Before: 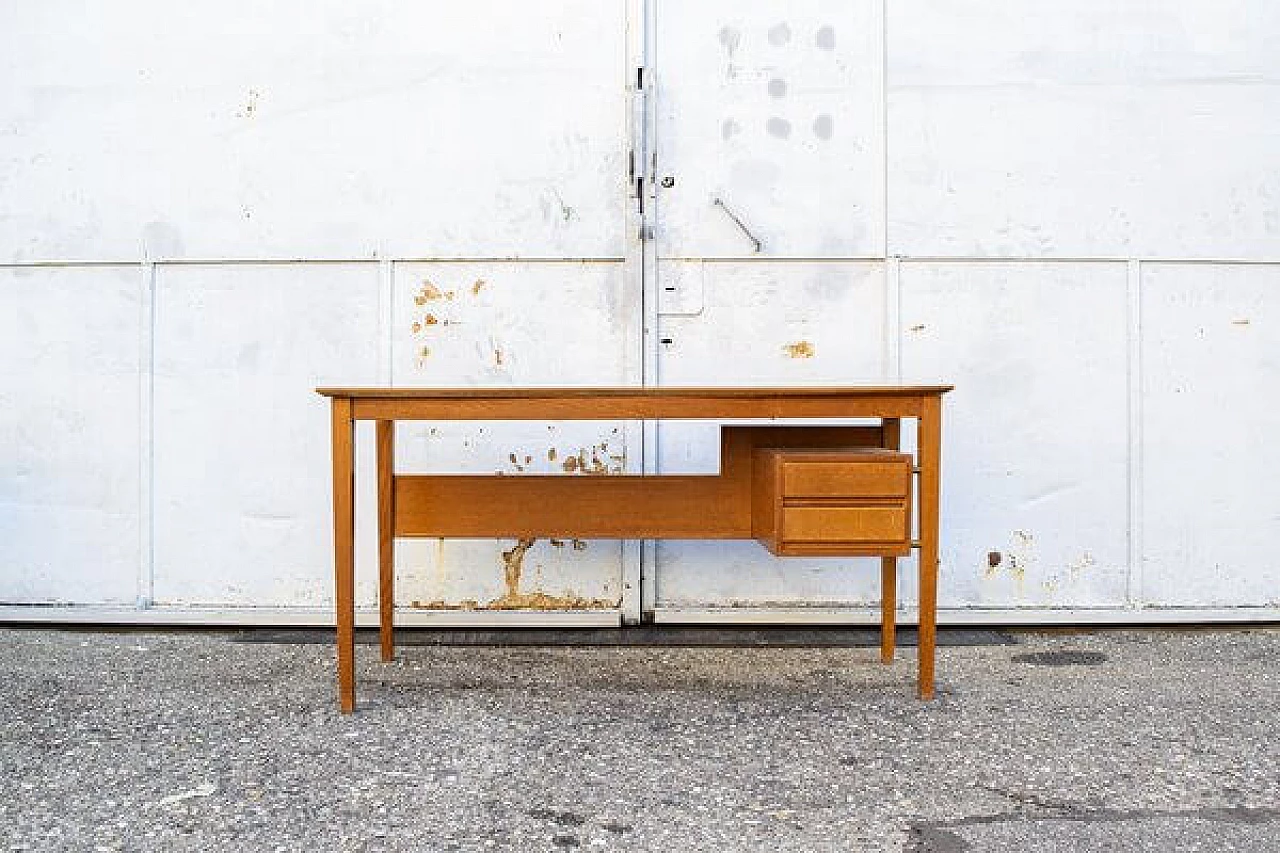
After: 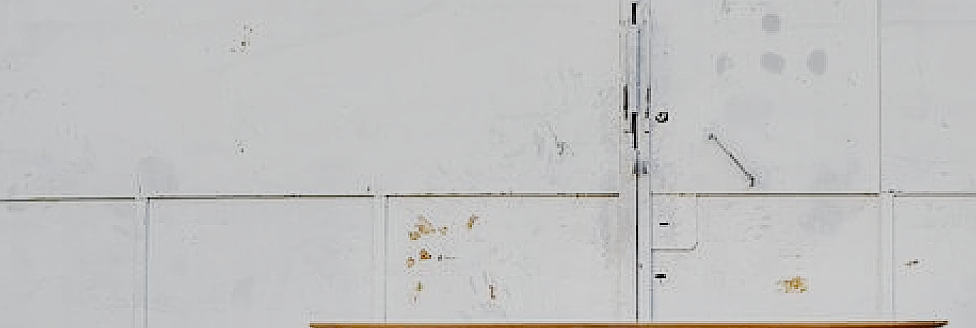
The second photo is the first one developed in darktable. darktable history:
filmic rgb: black relative exposure -7.65 EV, white relative exposure 4.56 EV, hardness 3.61, add noise in highlights 0.002, preserve chrominance no, color science v3 (2019), use custom middle-gray values true, contrast in highlights soft
crop: left 0.515%, top 7.642%, right 23.17%, bottom 53.85%
shadows and highlights: shadows -87.61, highlights -36.95, soften with gaussian
sharpen: on, module defaults
